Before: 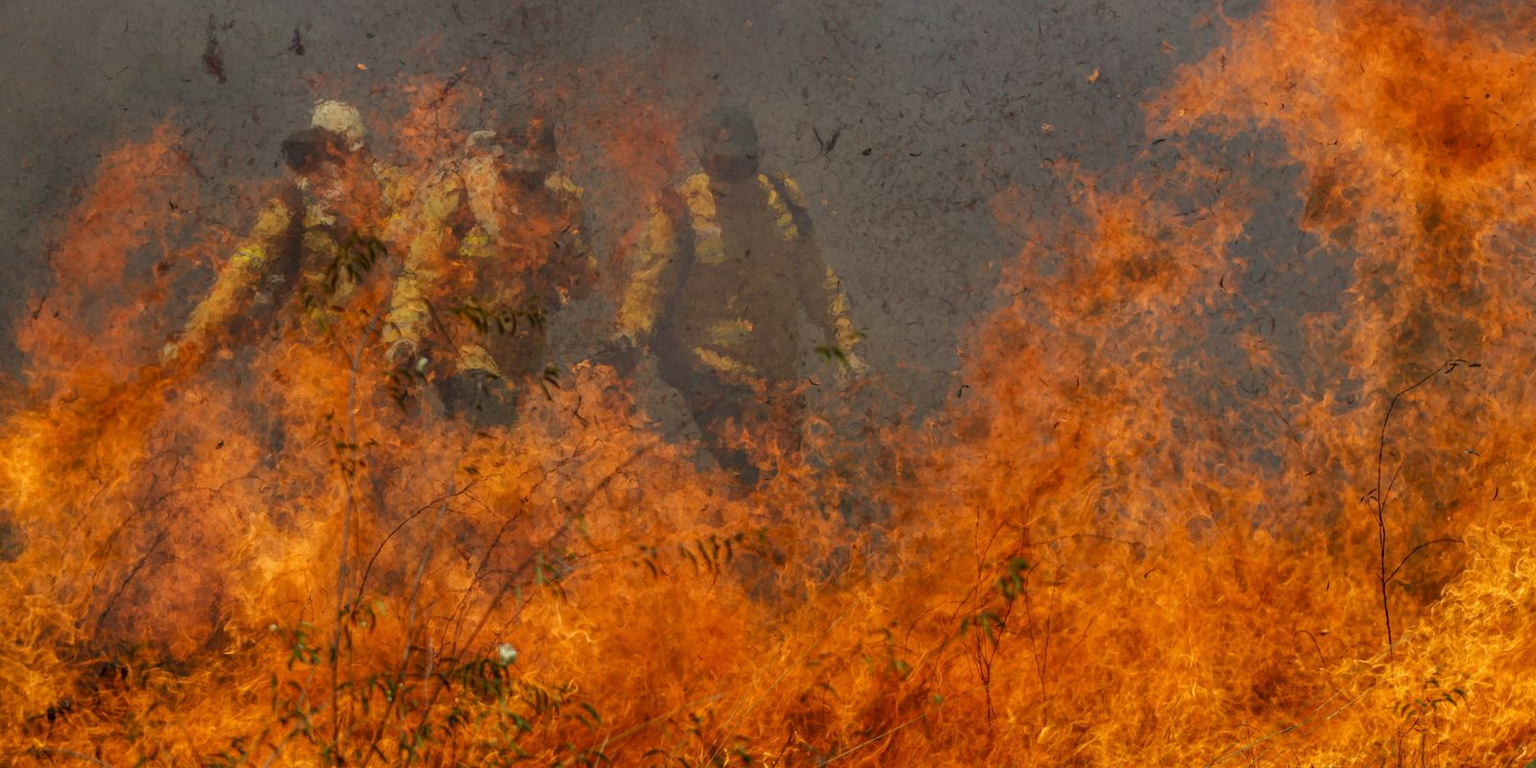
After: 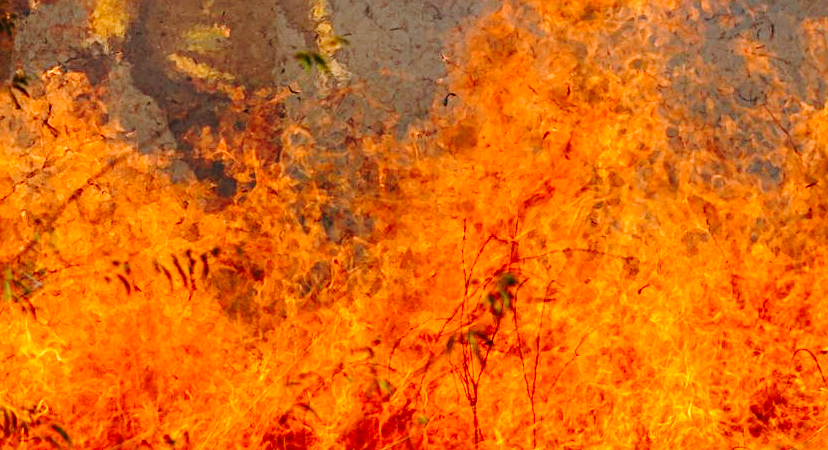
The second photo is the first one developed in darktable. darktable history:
sharpen: radius 2.477, amount 0.327
base curve: curves: ch0 [(0, 0) (0.036, 0.037) (0.121, 0.228) (0.46, 0.76) (0.859, 0.983) (1, 1)], preserve colors none
crop: left 34.679%, top 38.587%, right 13.565%, bottom 5.13%
exposure: compensate highlight preservation false
tone equalizer: mask exposure compensation -0.513 EV
